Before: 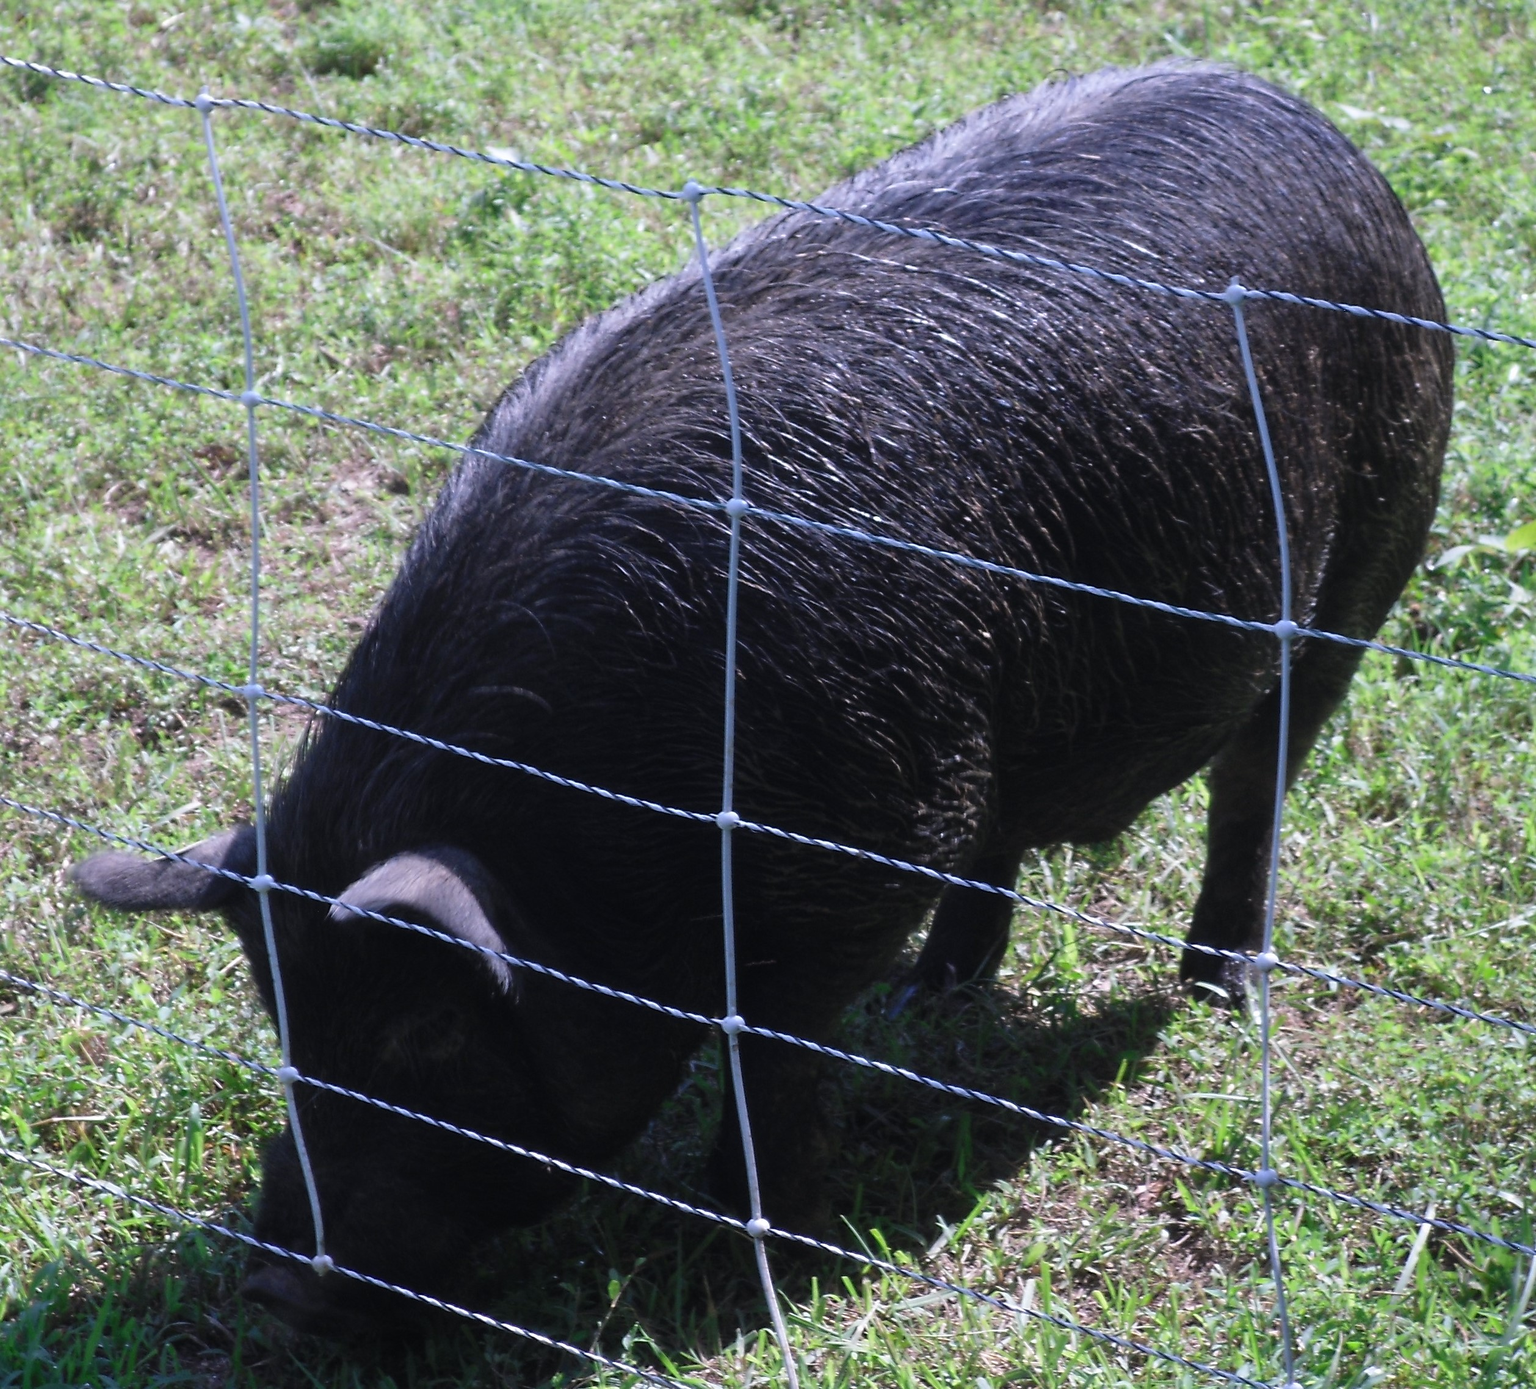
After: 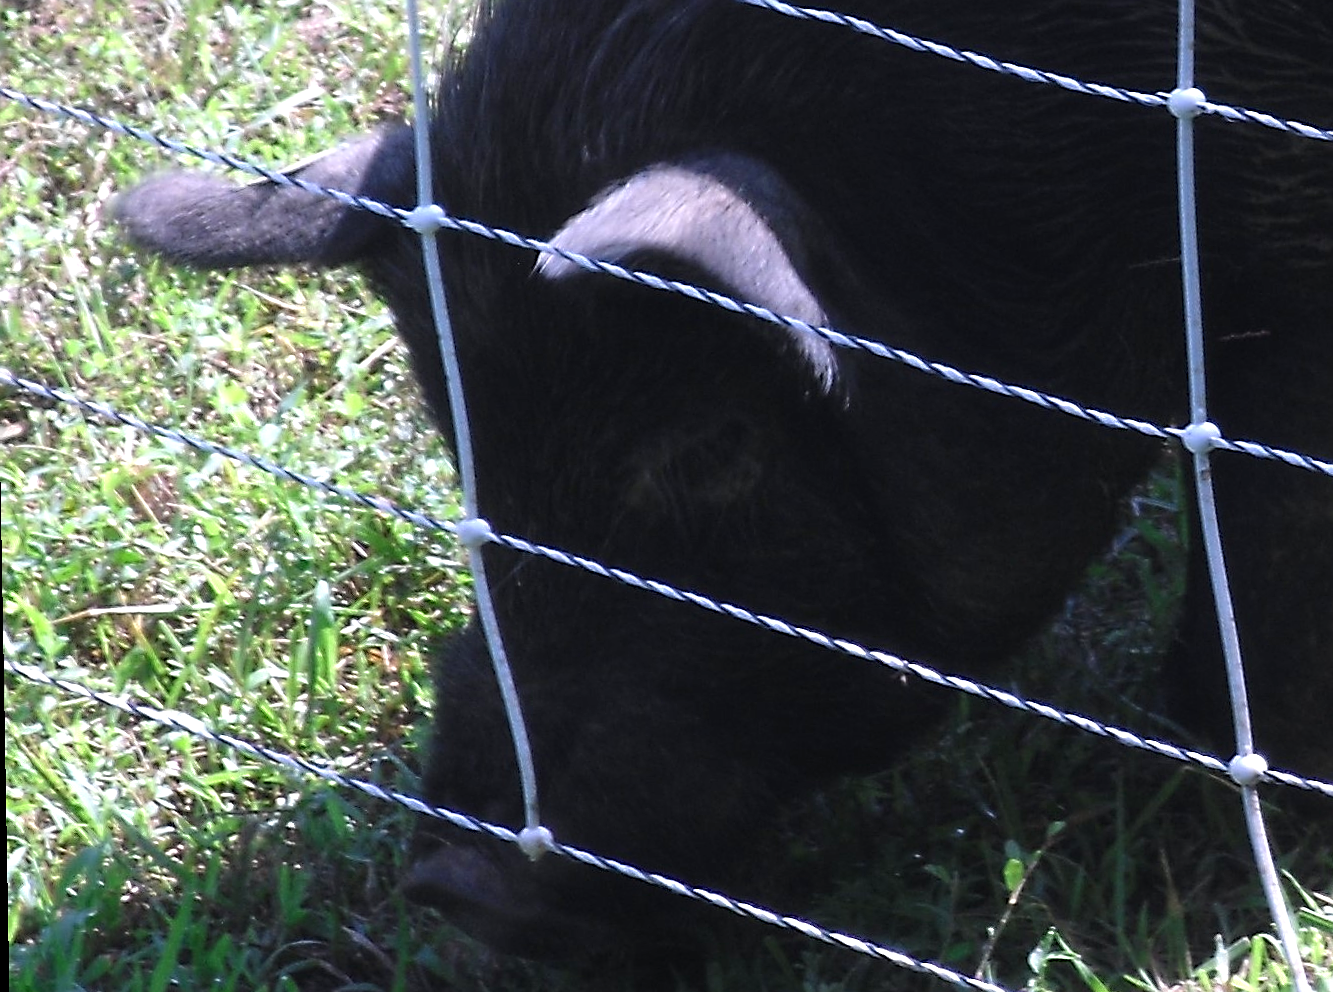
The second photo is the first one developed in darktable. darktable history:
crop and rotate: top 54.778%, right 46.61%, bottom 0.159%
rotate and perspective: rotation -1°, crop left 0.011, crop right 0.989, crop top 0.025, crop bottom 0.975
exposure: exposure 0.64 EV, compensate highlight preservation false
sharpen: on, module defaults
